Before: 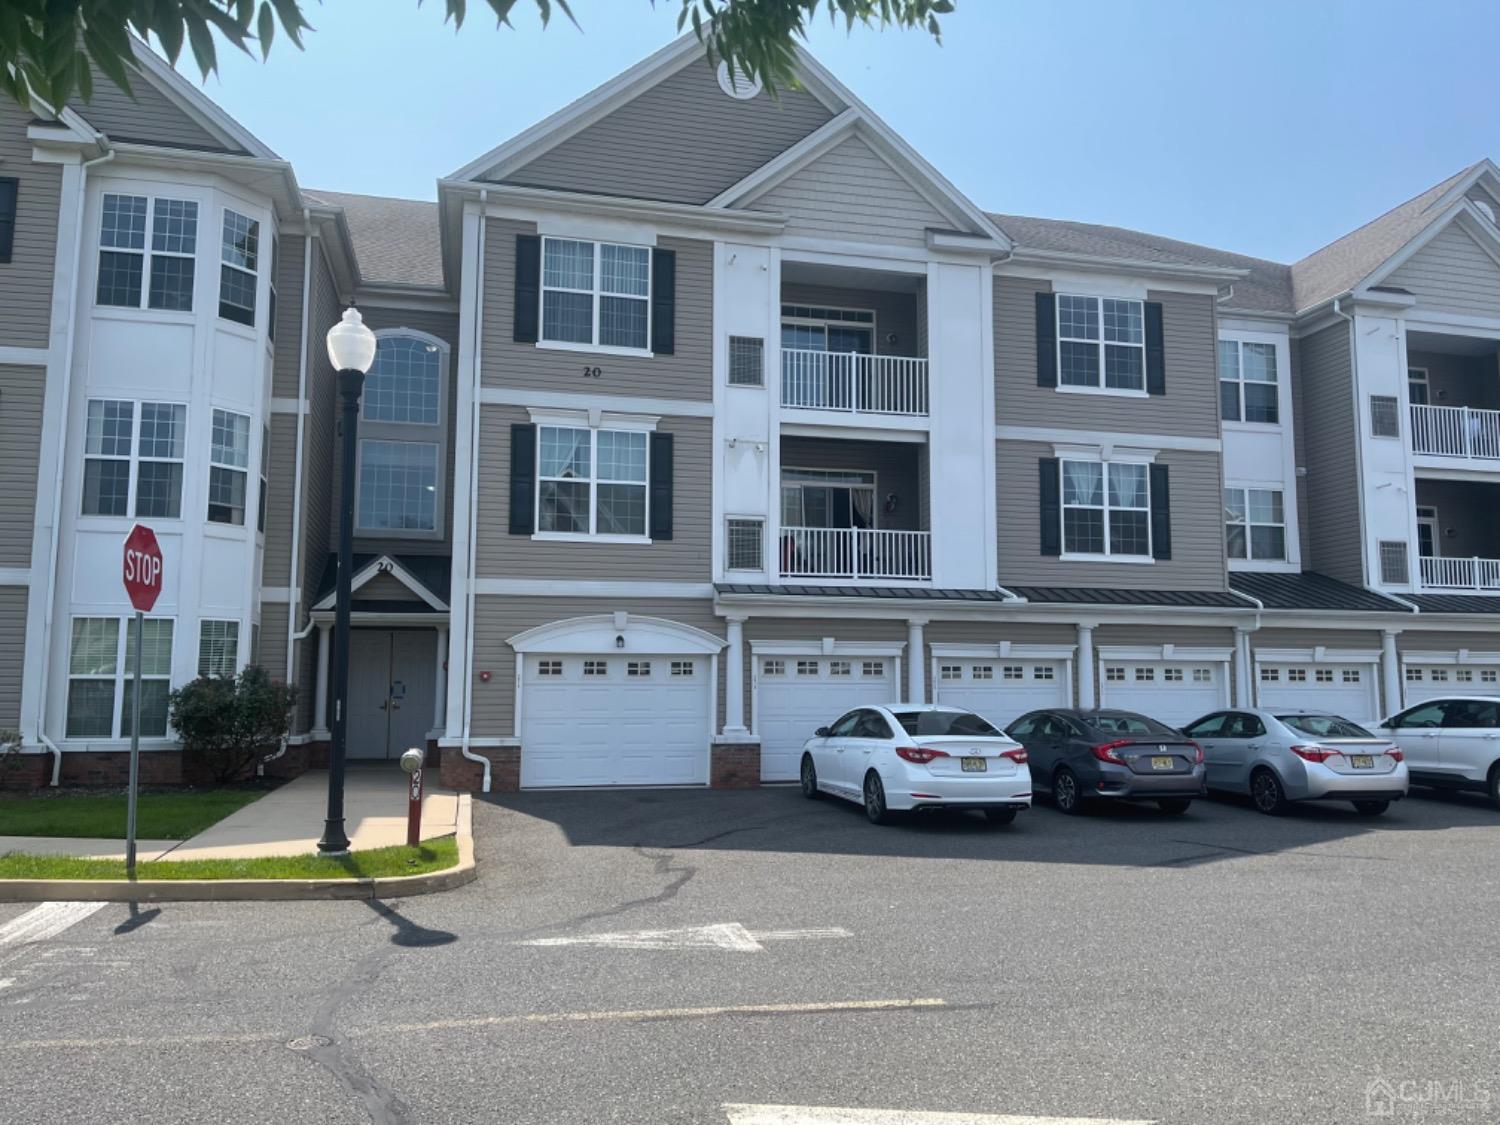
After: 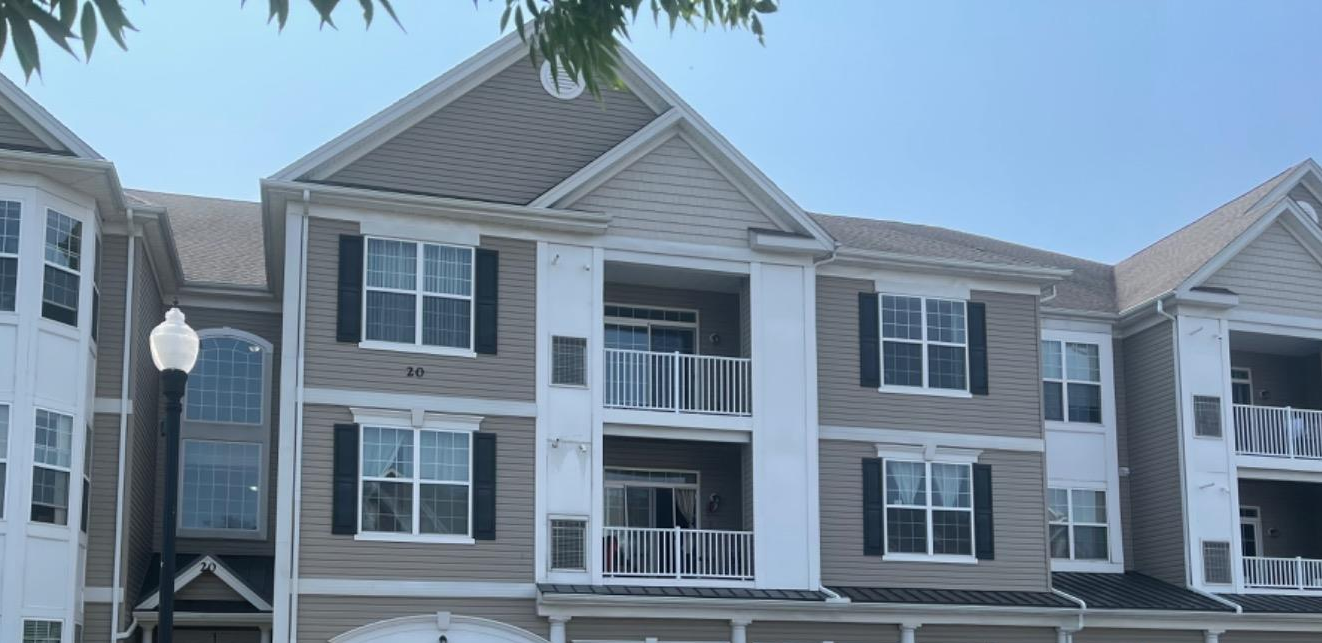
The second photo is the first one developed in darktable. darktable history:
crop and rotate: left 11.812%, bottom 42.776%
